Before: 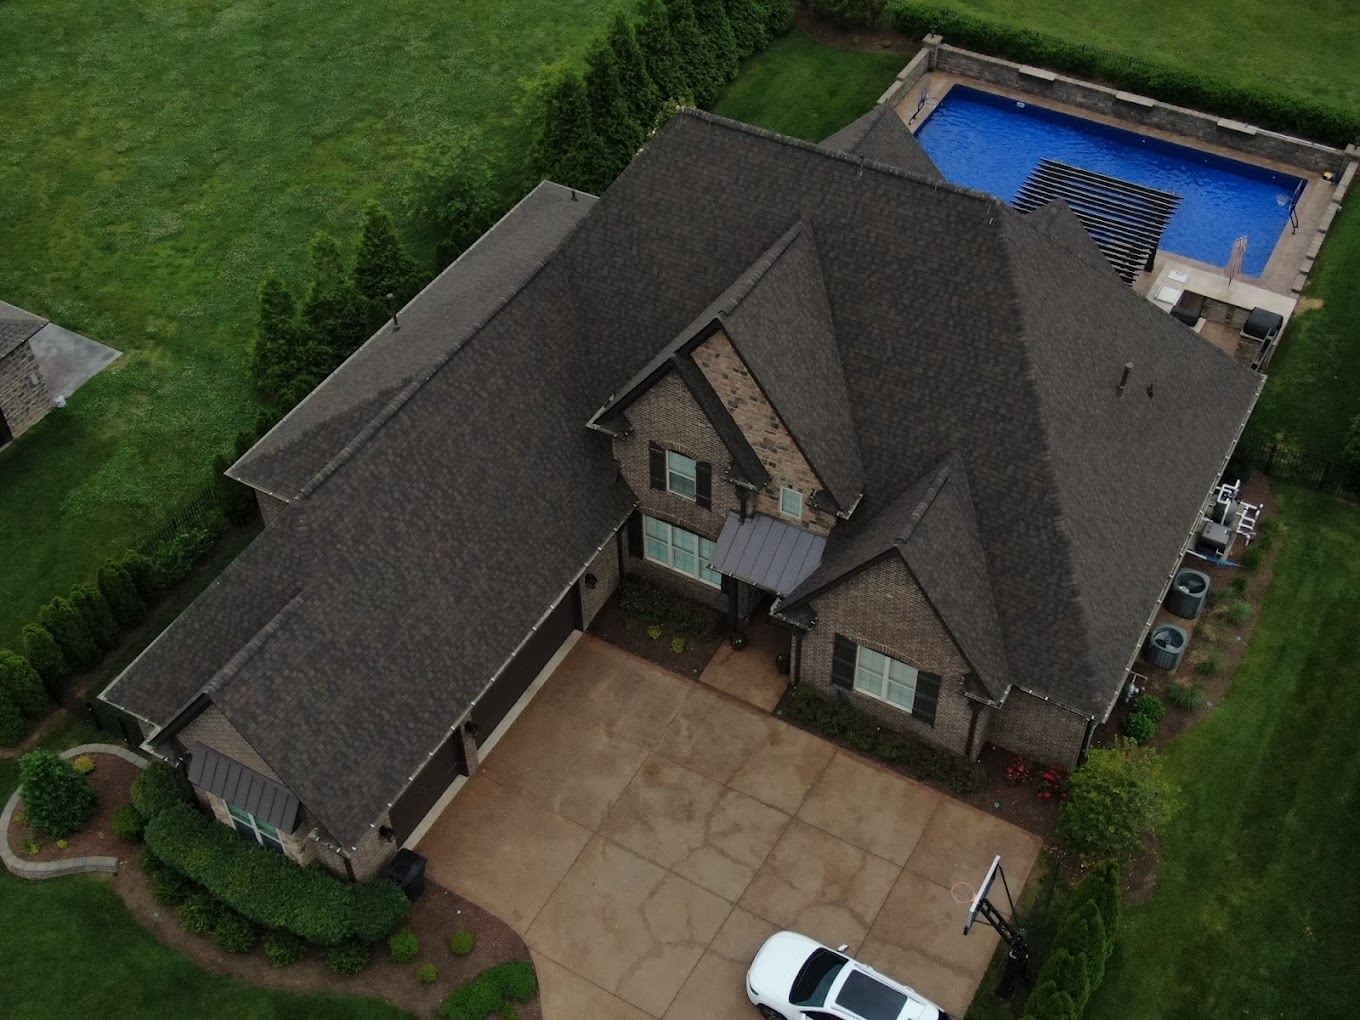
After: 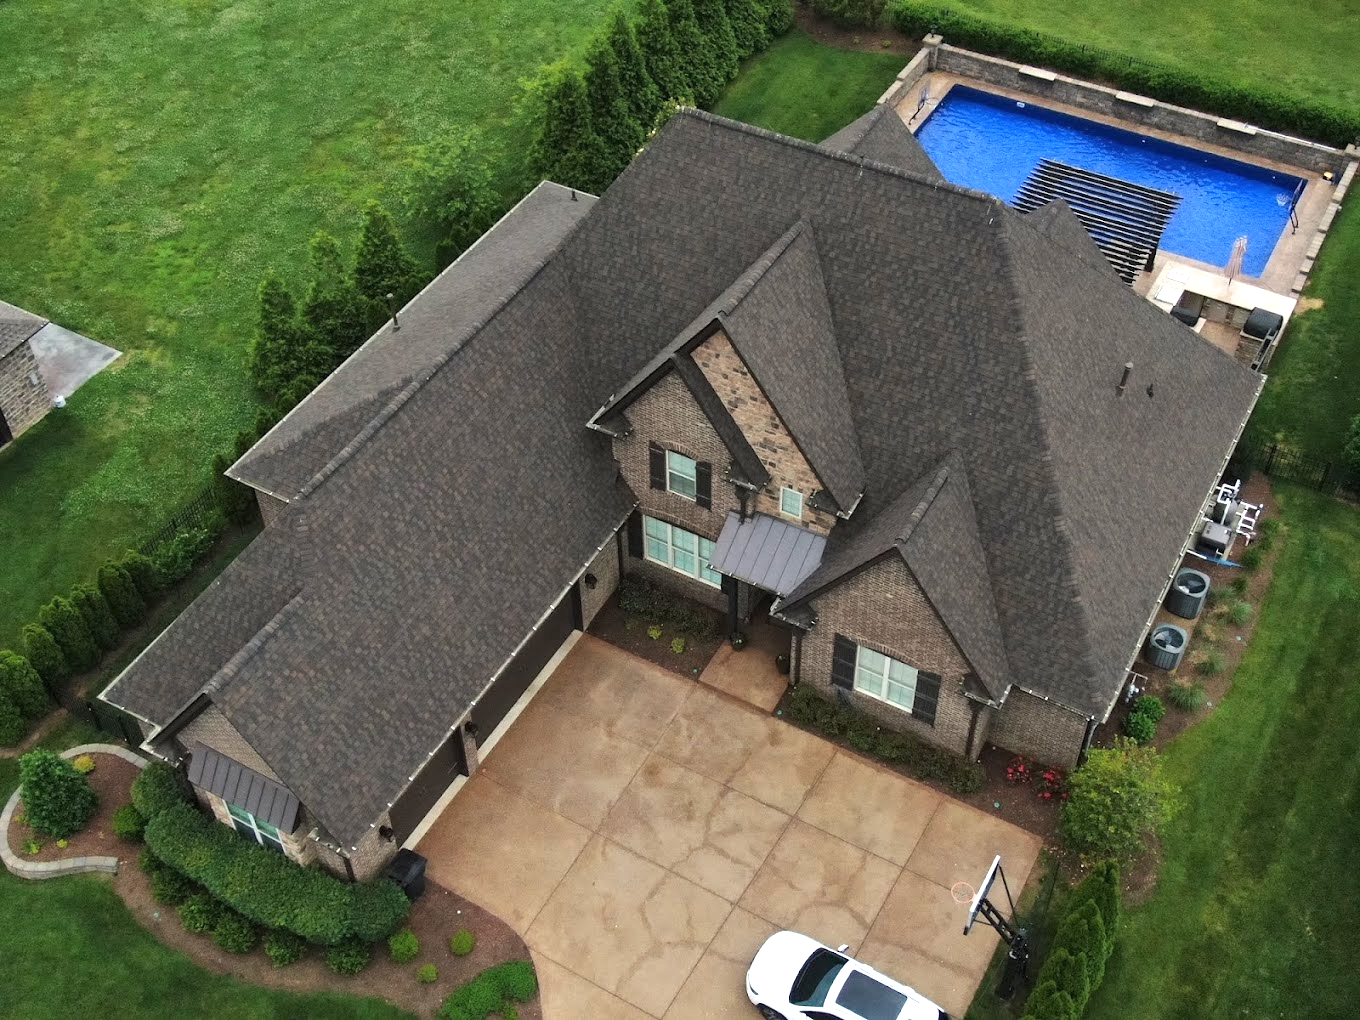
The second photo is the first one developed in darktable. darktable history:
exposure: black level correction 0, exposure 1.38 EV, compensate highlight preservation false
